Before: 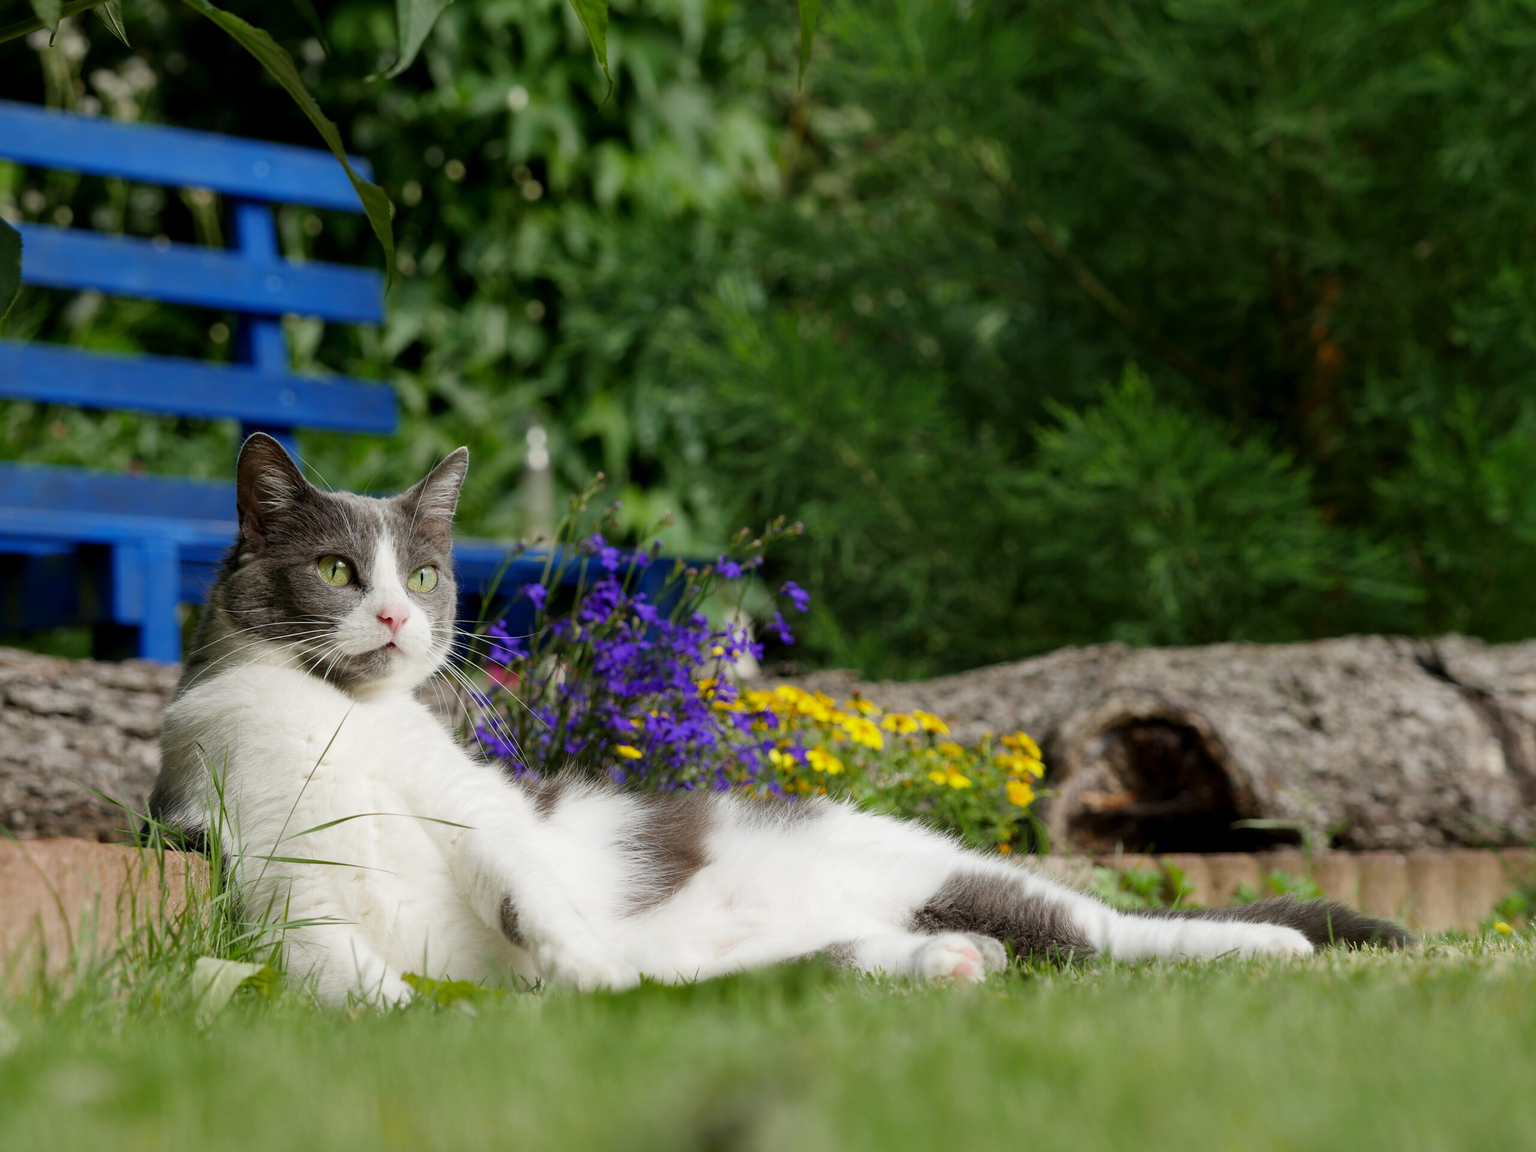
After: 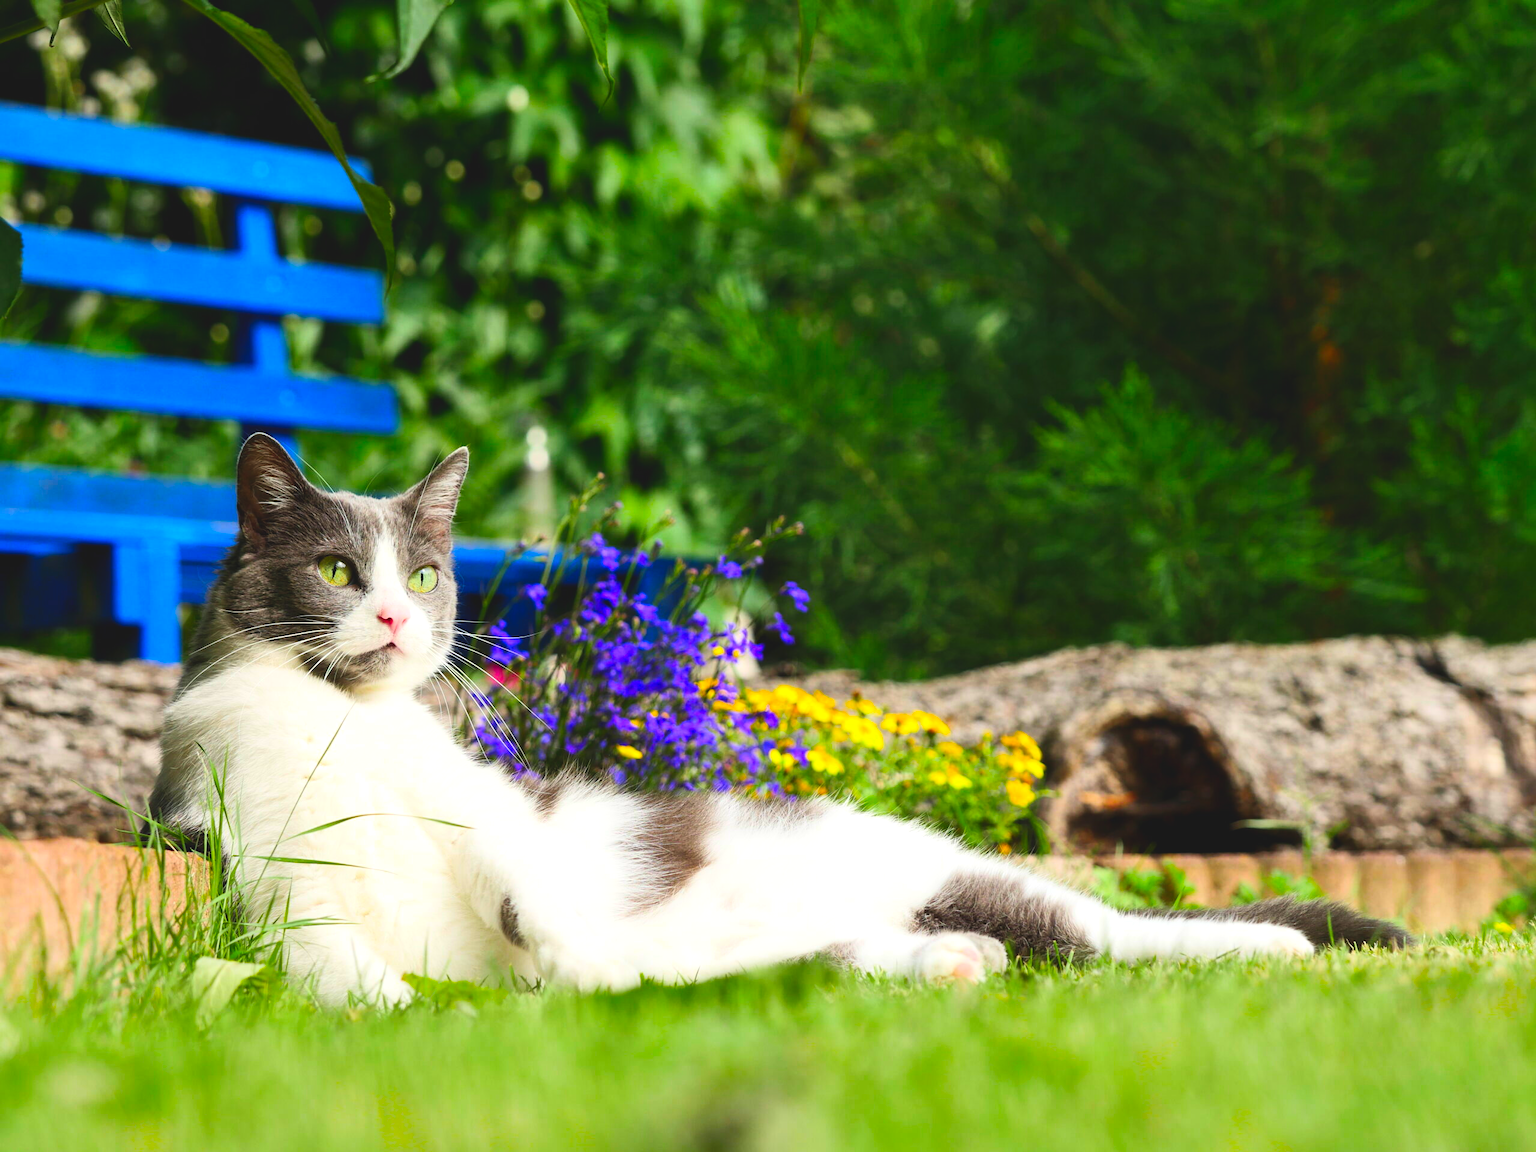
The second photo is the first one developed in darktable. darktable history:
tone equalizer: -8 EV -0.417 EV, -7 EV -0.389 EV, -6 EV -0.333 EV, -5 EV -0.222 EV, -3 EV 0.222 EV, -2 EV 0.333 EV, -1 EV 0.389 EV, +0 EV 0.417 EV, edges refinement/feathering 500, mask exposure compensation -1.57 EV, preserve details no
contrast brightness saturation: contrast 0.2, brightness 0.2, saturation 0.8
exposure: black level correction -0.008, exposure 0.067 EV, compensate highlight preservation false
